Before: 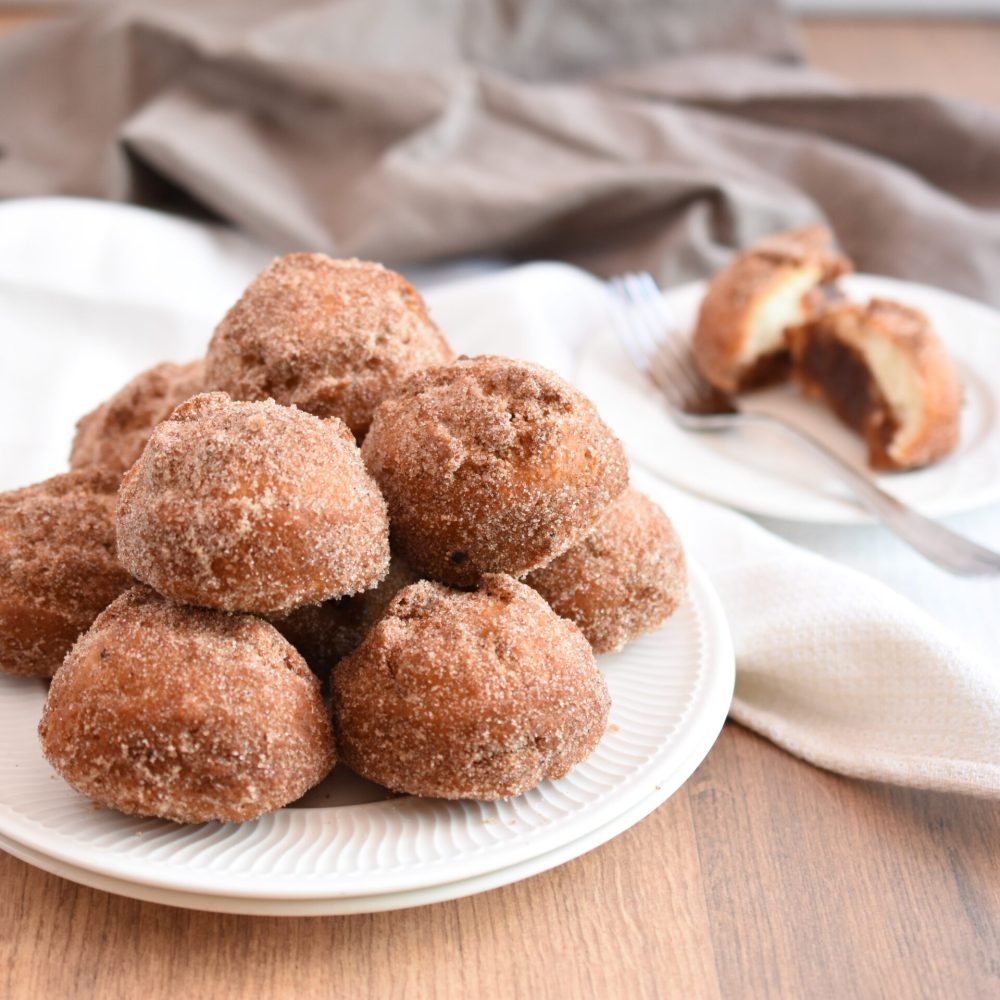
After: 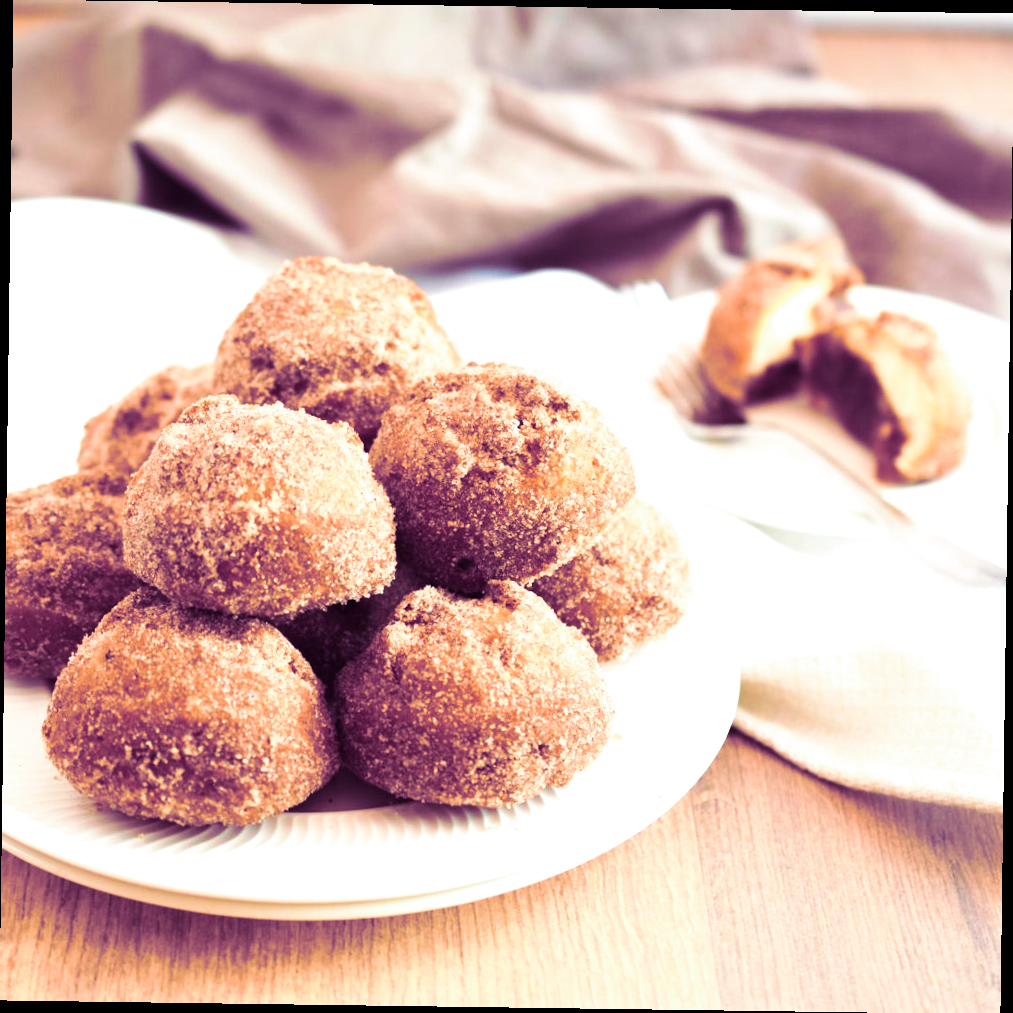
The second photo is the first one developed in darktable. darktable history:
contrast brightness saturation: contrast 0.14
exposure: exposure 0.6 EV, compensate highlight preservation false
velvia: strength 45%
rotate and perspective: rotation 0.8°, automatic cropping off
split-toning: shadows › hue 277.2°, shadows › saturation 0.74
